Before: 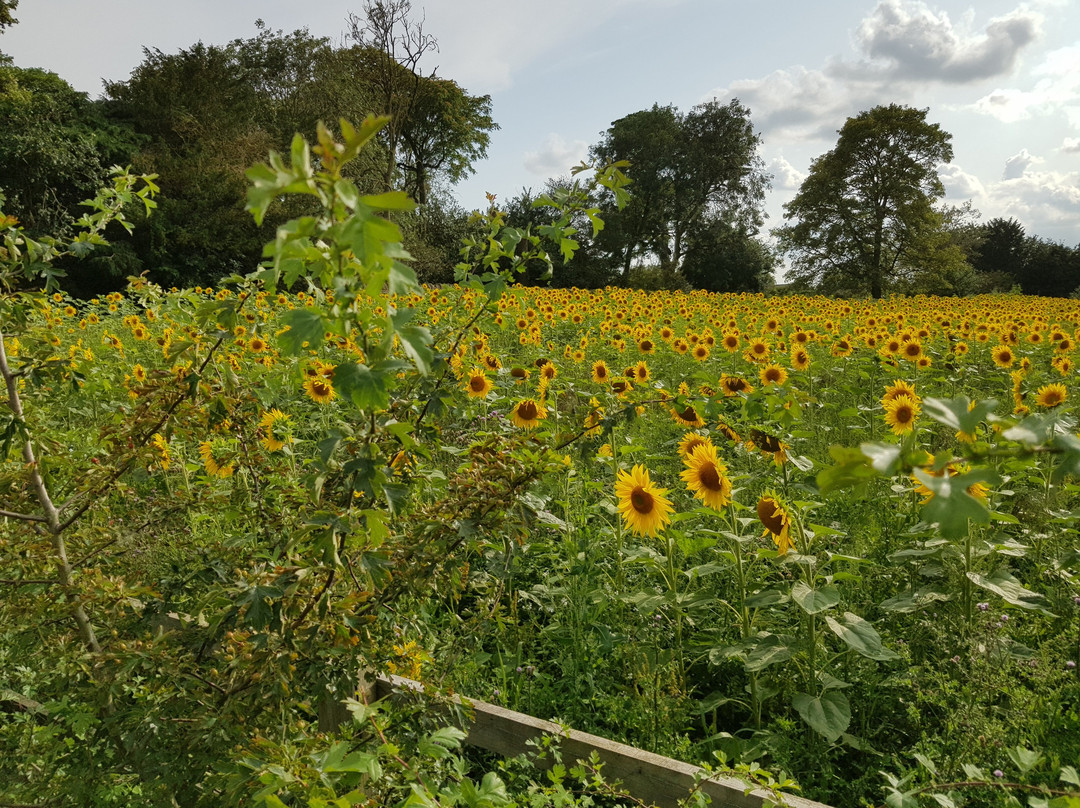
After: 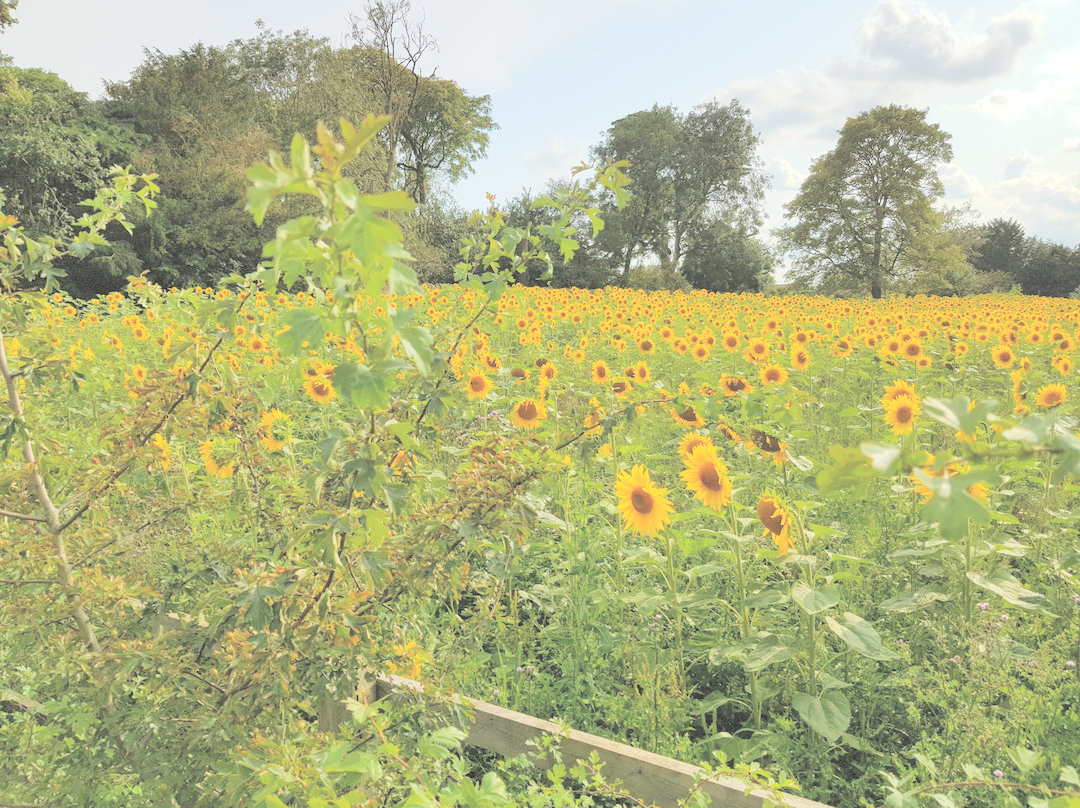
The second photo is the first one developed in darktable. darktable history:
contrast brightness saturation: brightness 0.997
